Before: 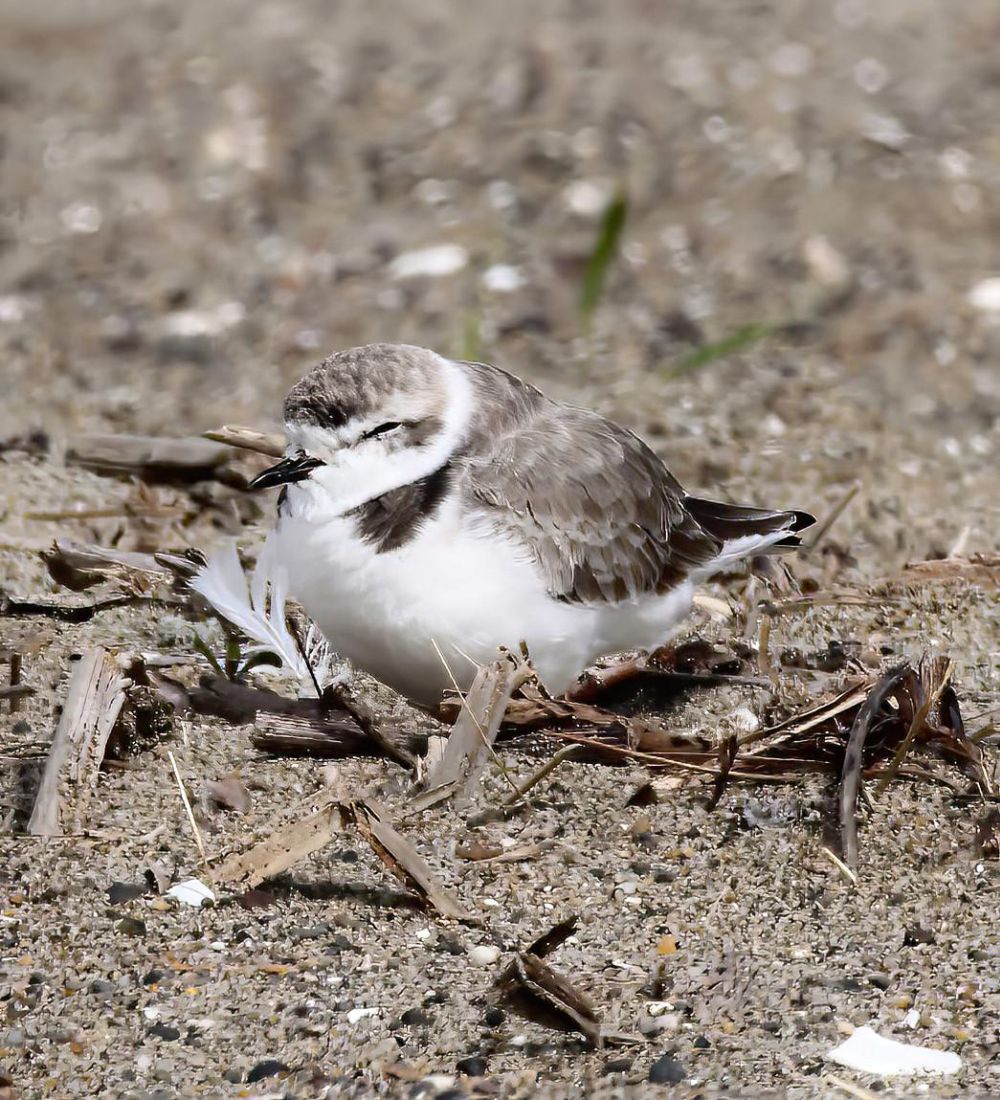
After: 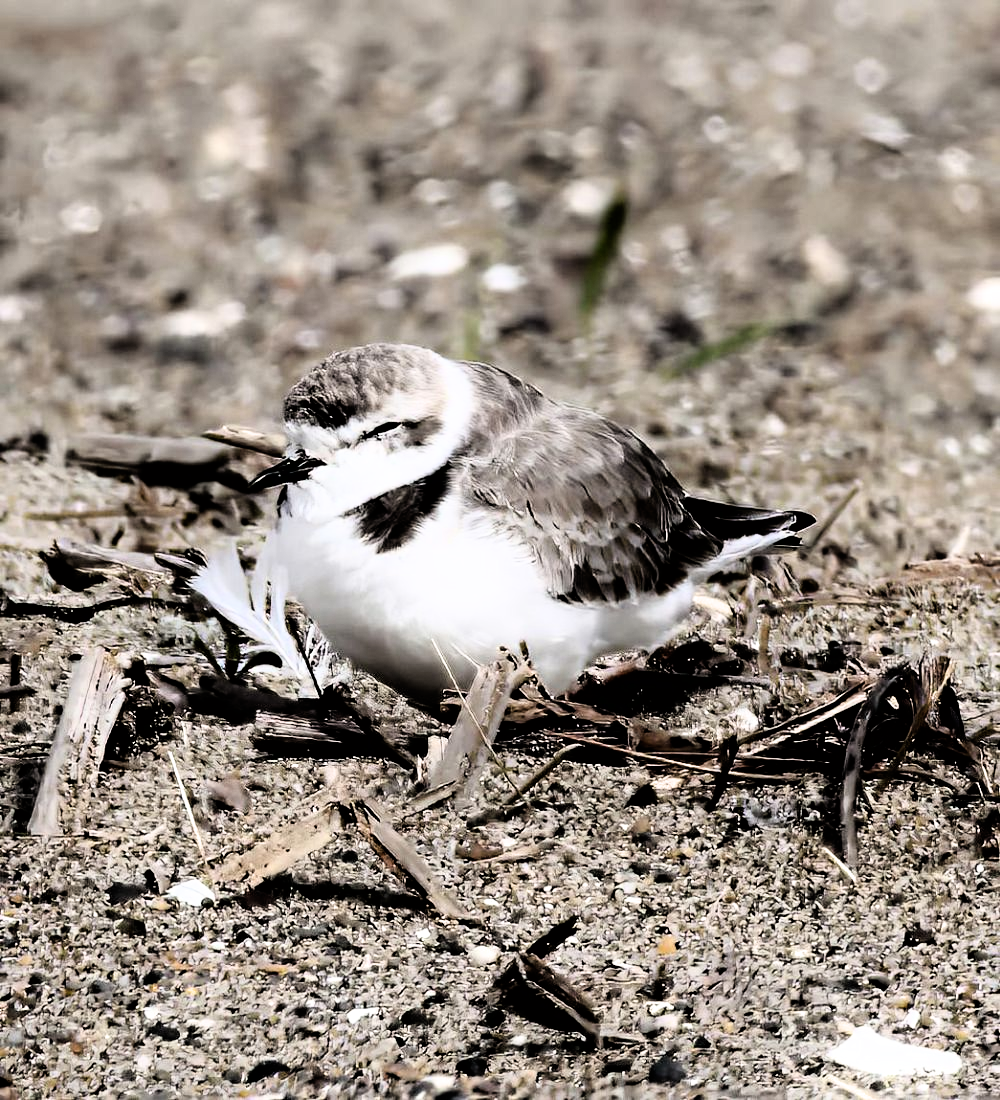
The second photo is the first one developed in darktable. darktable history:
filmic rgb: black relative exposure -3.74 EV, white relative exposure 2.4 EV, dynamic range scaling -49.69%, hardness 3.47, latitude 30.1%, contrast 1.8, color science v6 (2022)
